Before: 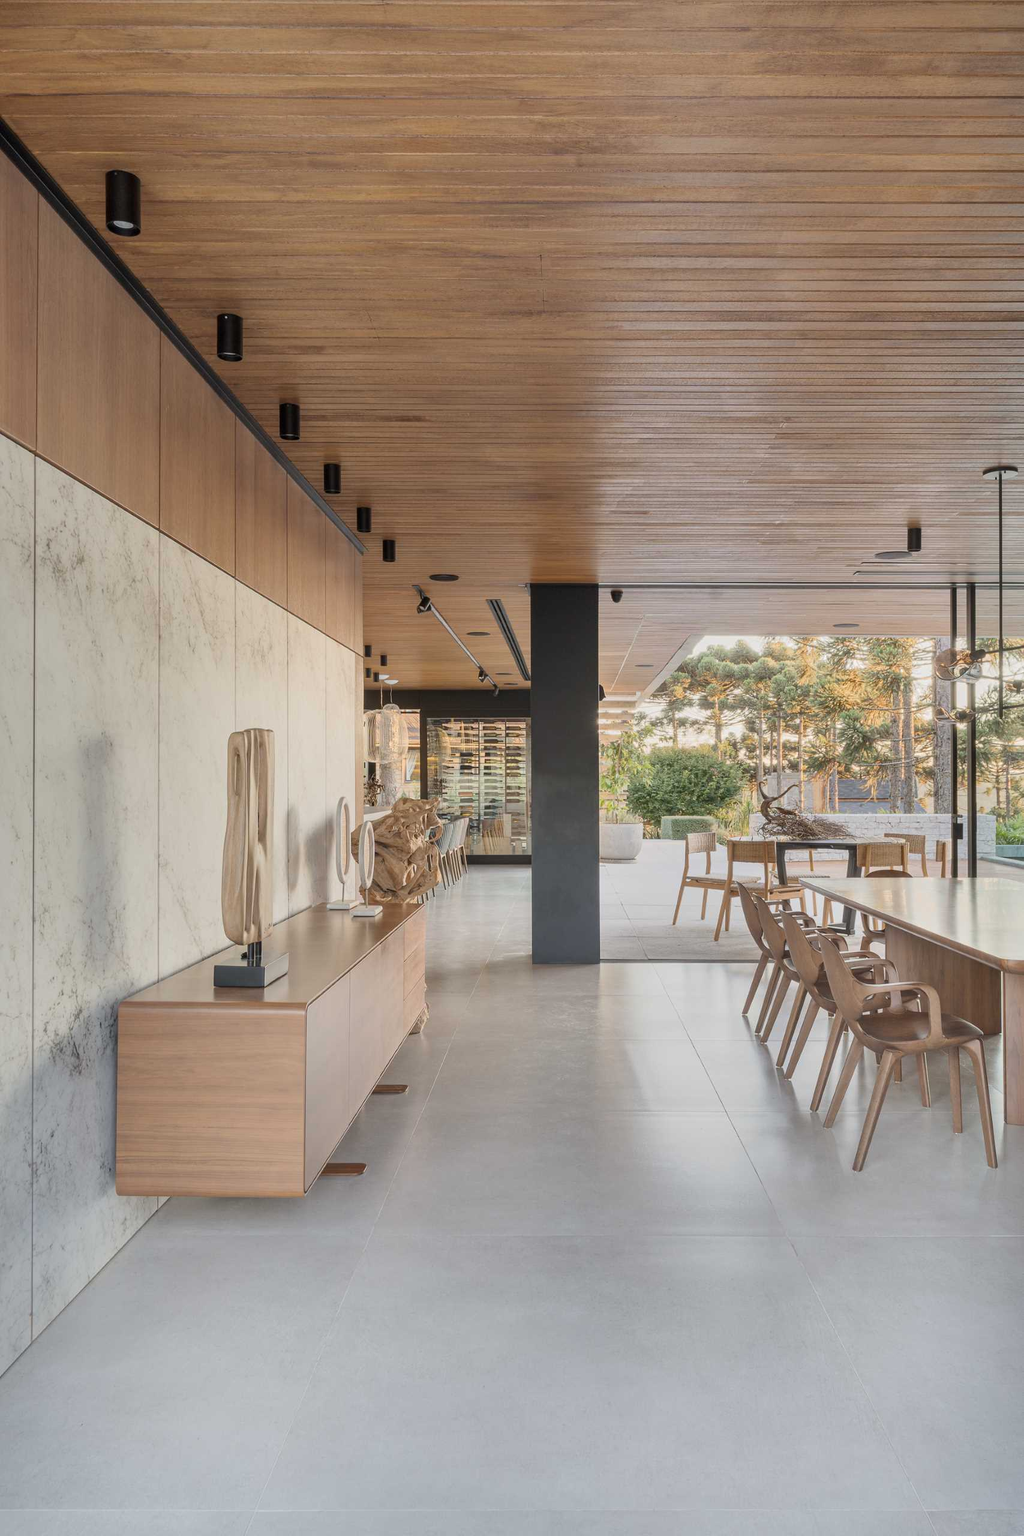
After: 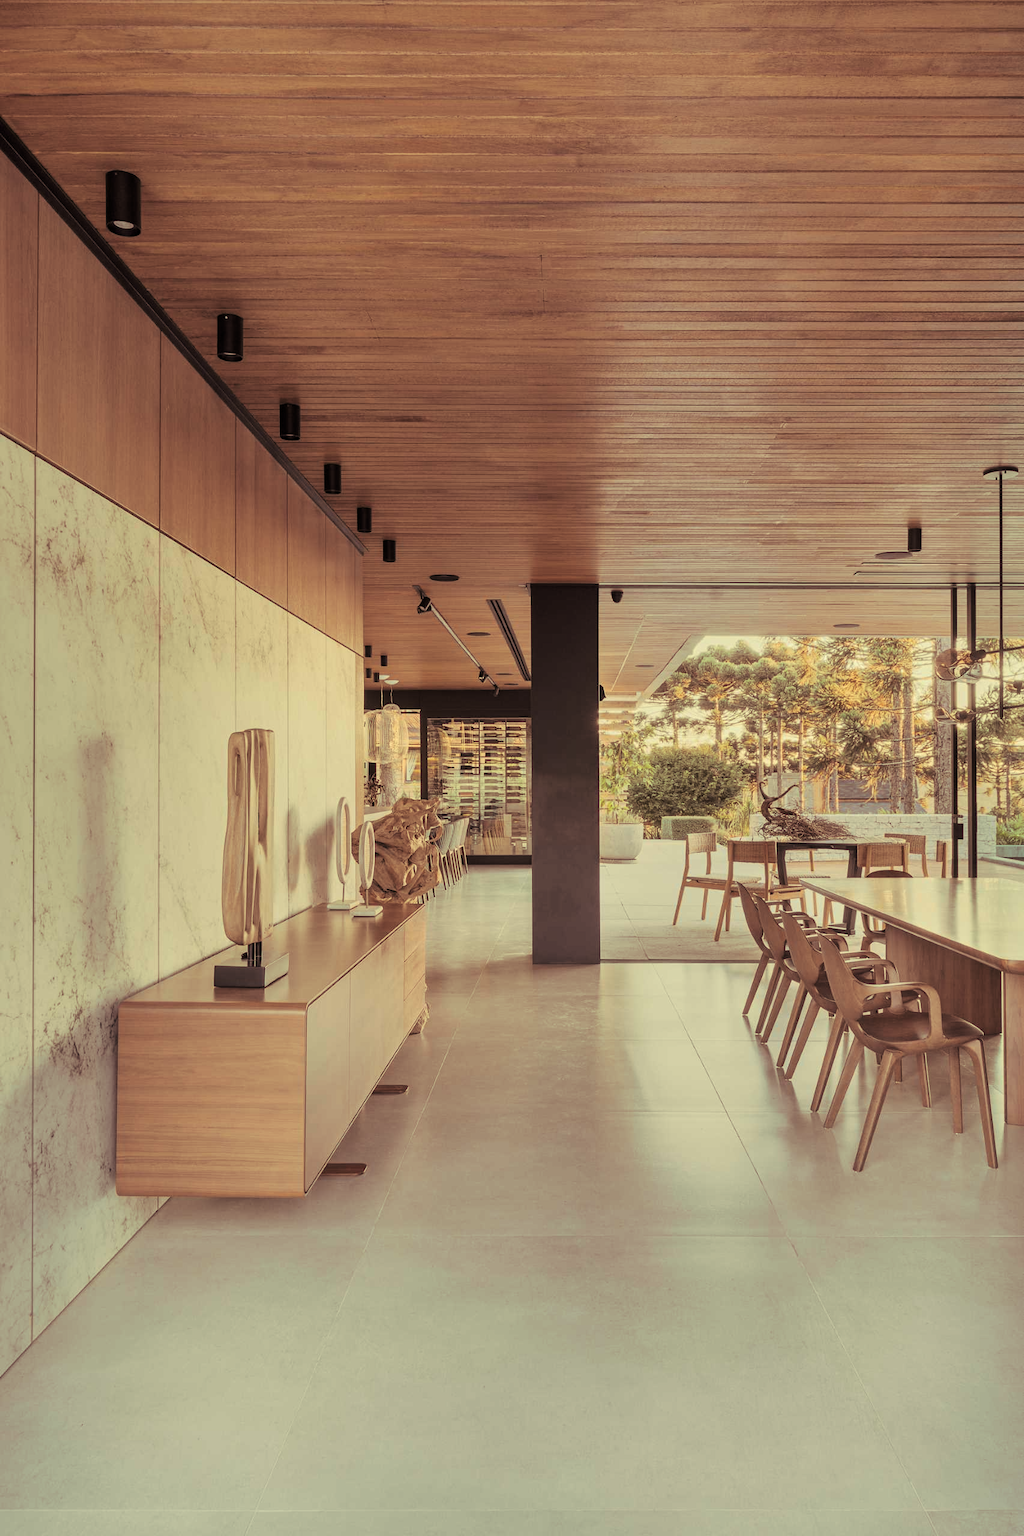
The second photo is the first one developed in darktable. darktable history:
exposure: compensate highlight preservation false
split-toning: on, module defaults
color balance: mode lift, gamma, gain (sRGB), lift [1, 0.69, 1, 1], gamma [1, 1.482, 1, 1], gain [1, 1, 1, 0.802]
